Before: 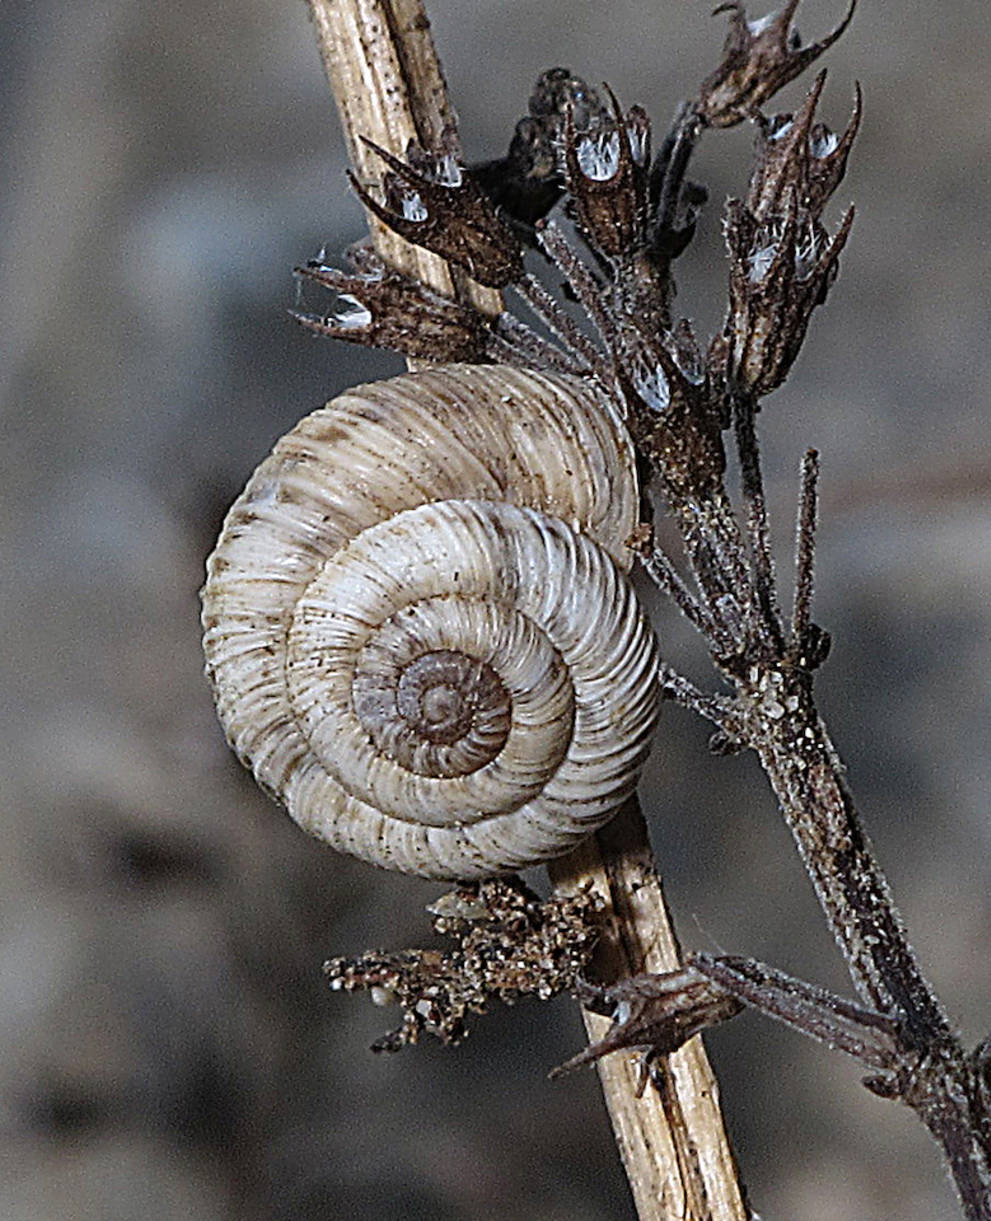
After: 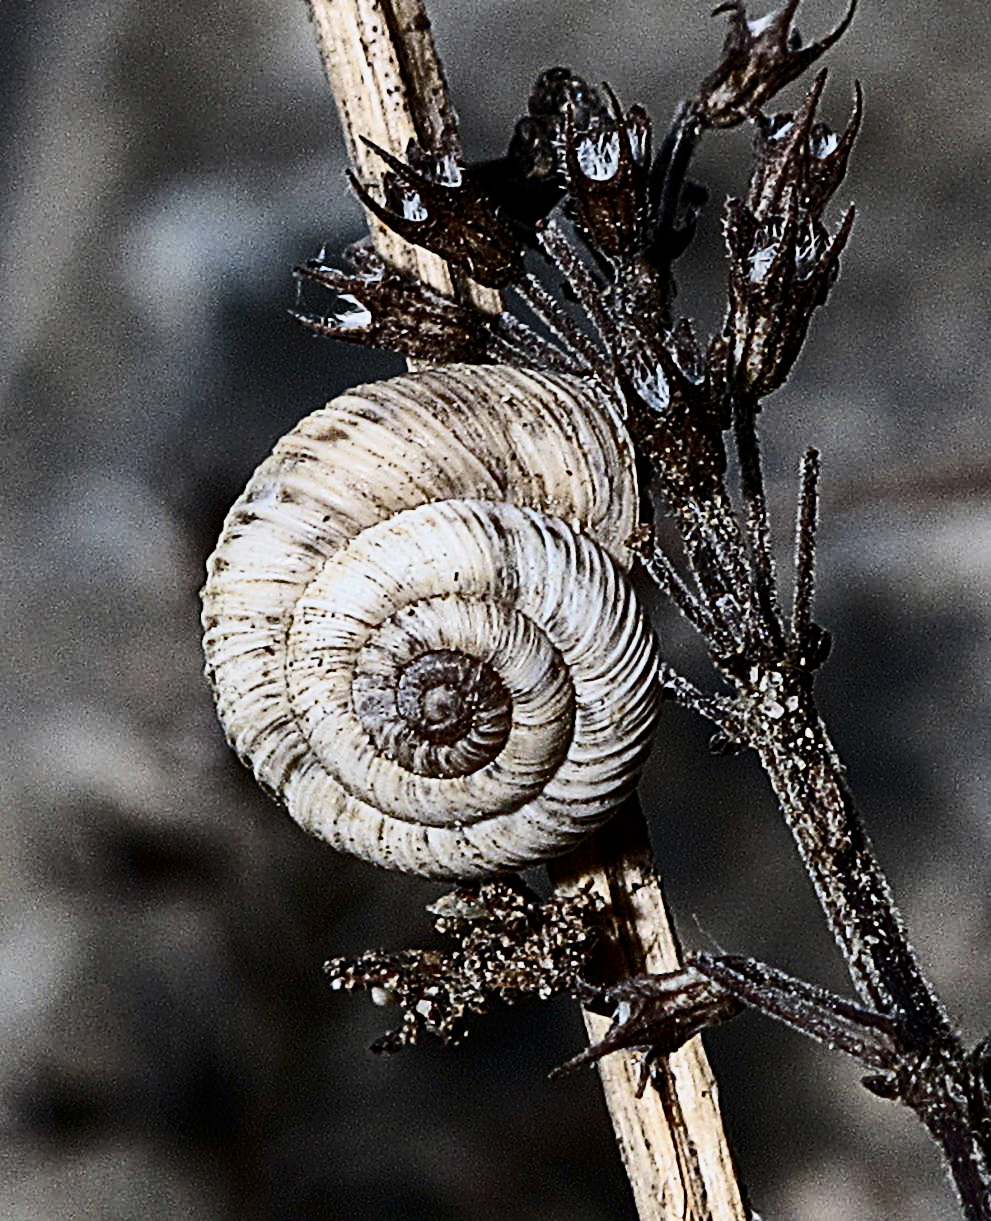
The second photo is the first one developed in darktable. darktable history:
filmic rgb: black relative exposure -7.82 EV, white relative exposure 4.29 EV, hardness 3.86, color science v6 (2022)
contrast brightness saturation: contrast 0.5, saturation -0.1
